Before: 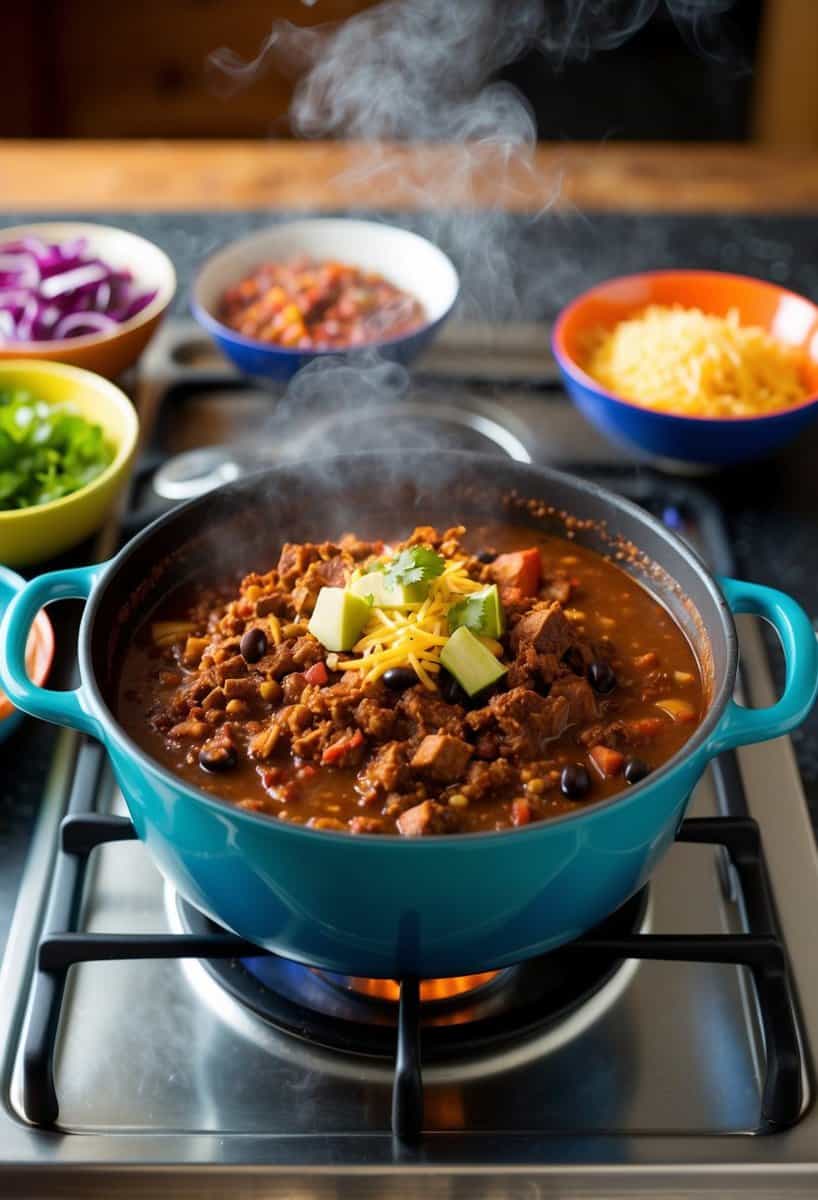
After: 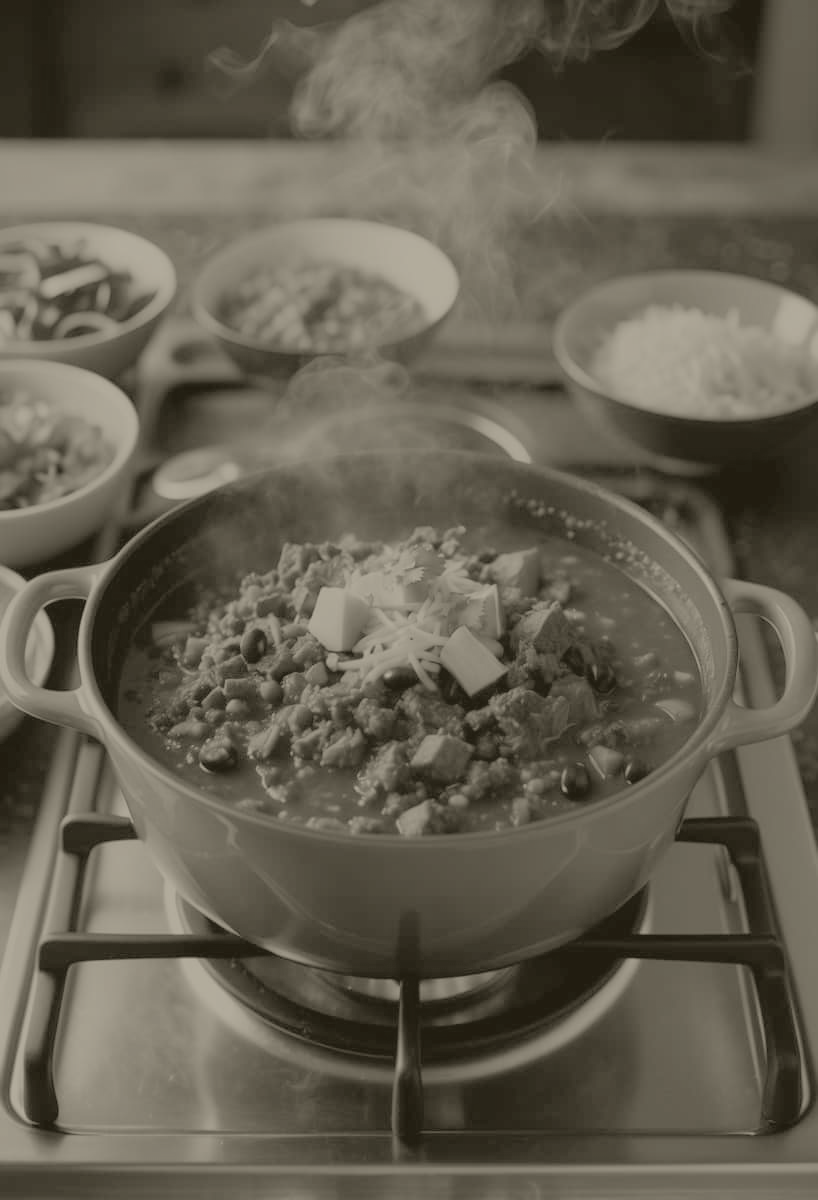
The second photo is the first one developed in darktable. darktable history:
global tonemap: drago (0.7, 100)
colorize: hue 41.44°, saturation 22%, source mix 60%, lightness 10.61%
color balance rgb: linear chroma grading › global chroma 25%, perceptual saturation grading › global saturation 40%, perceptual brilliance grading › global brilliance 30%, global vibrance 40%
